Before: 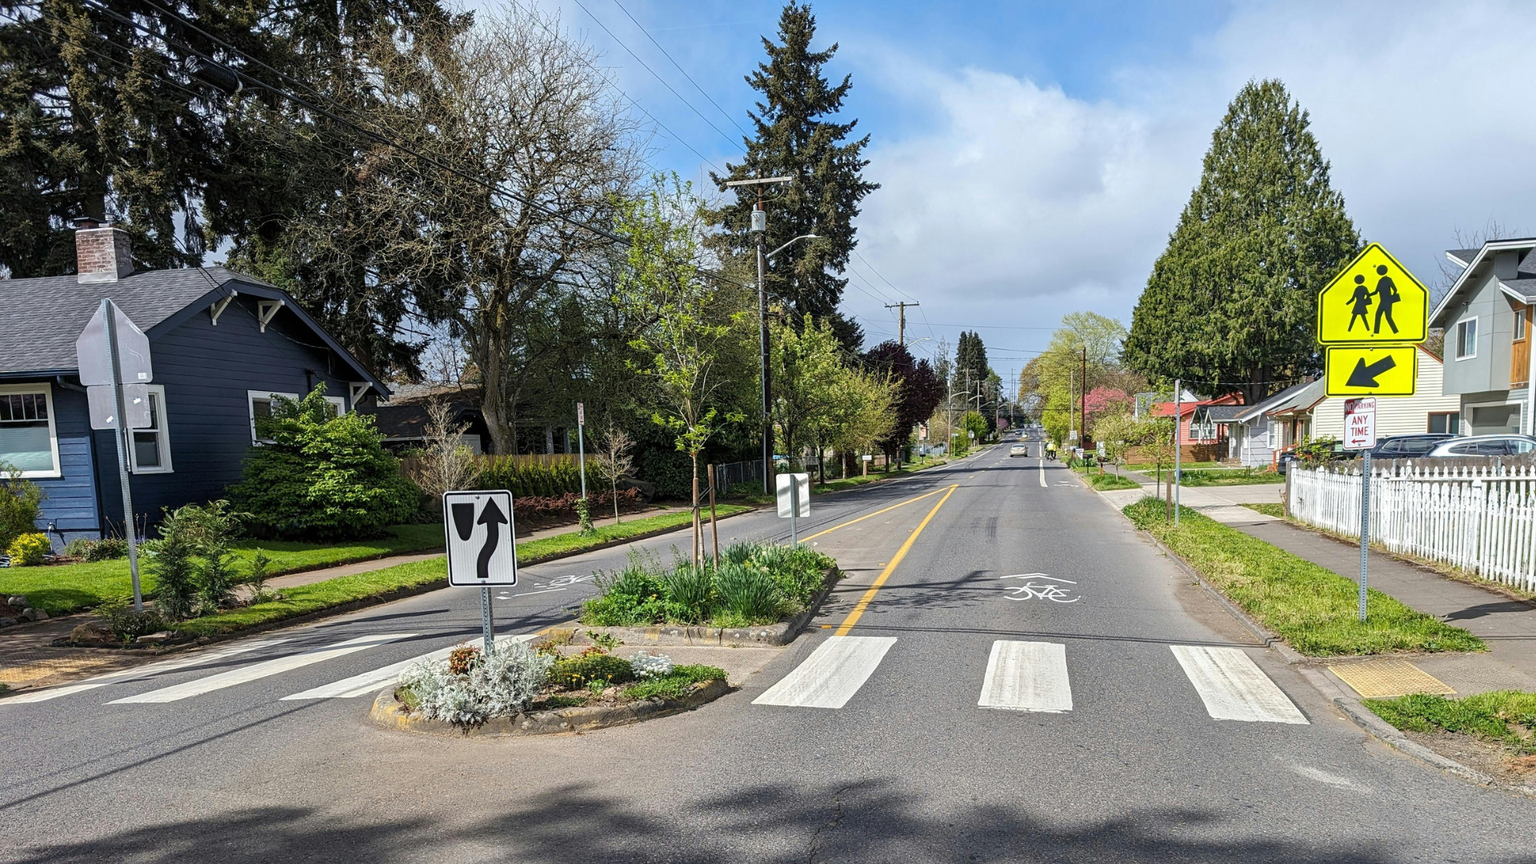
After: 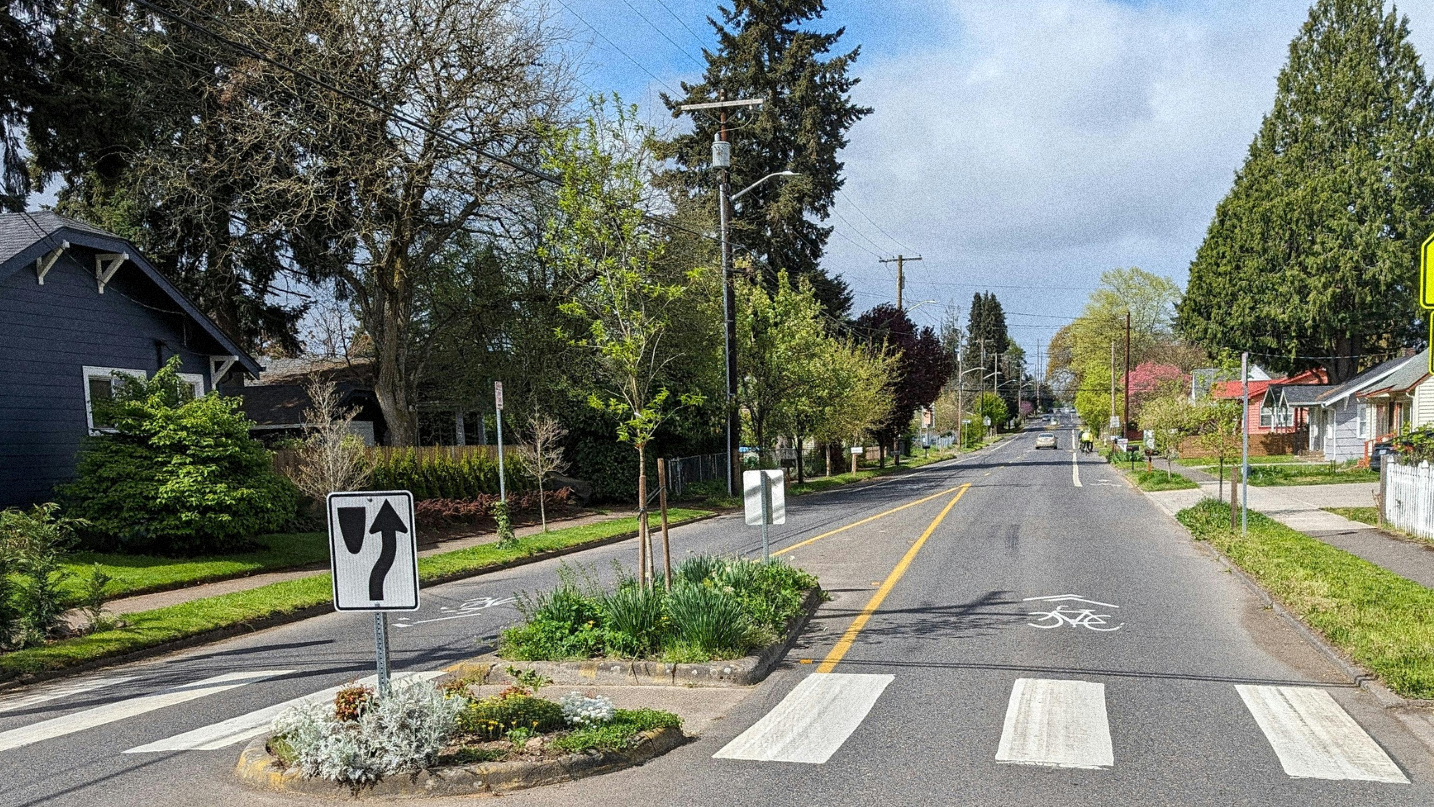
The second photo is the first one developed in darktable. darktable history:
crop and rotate: left 11.831%, top 11.346%, right 13.429%, bottom 13.899%
grain: coarseness 14.49 ISO, strength 48.04%, mid-tones bias 35%
